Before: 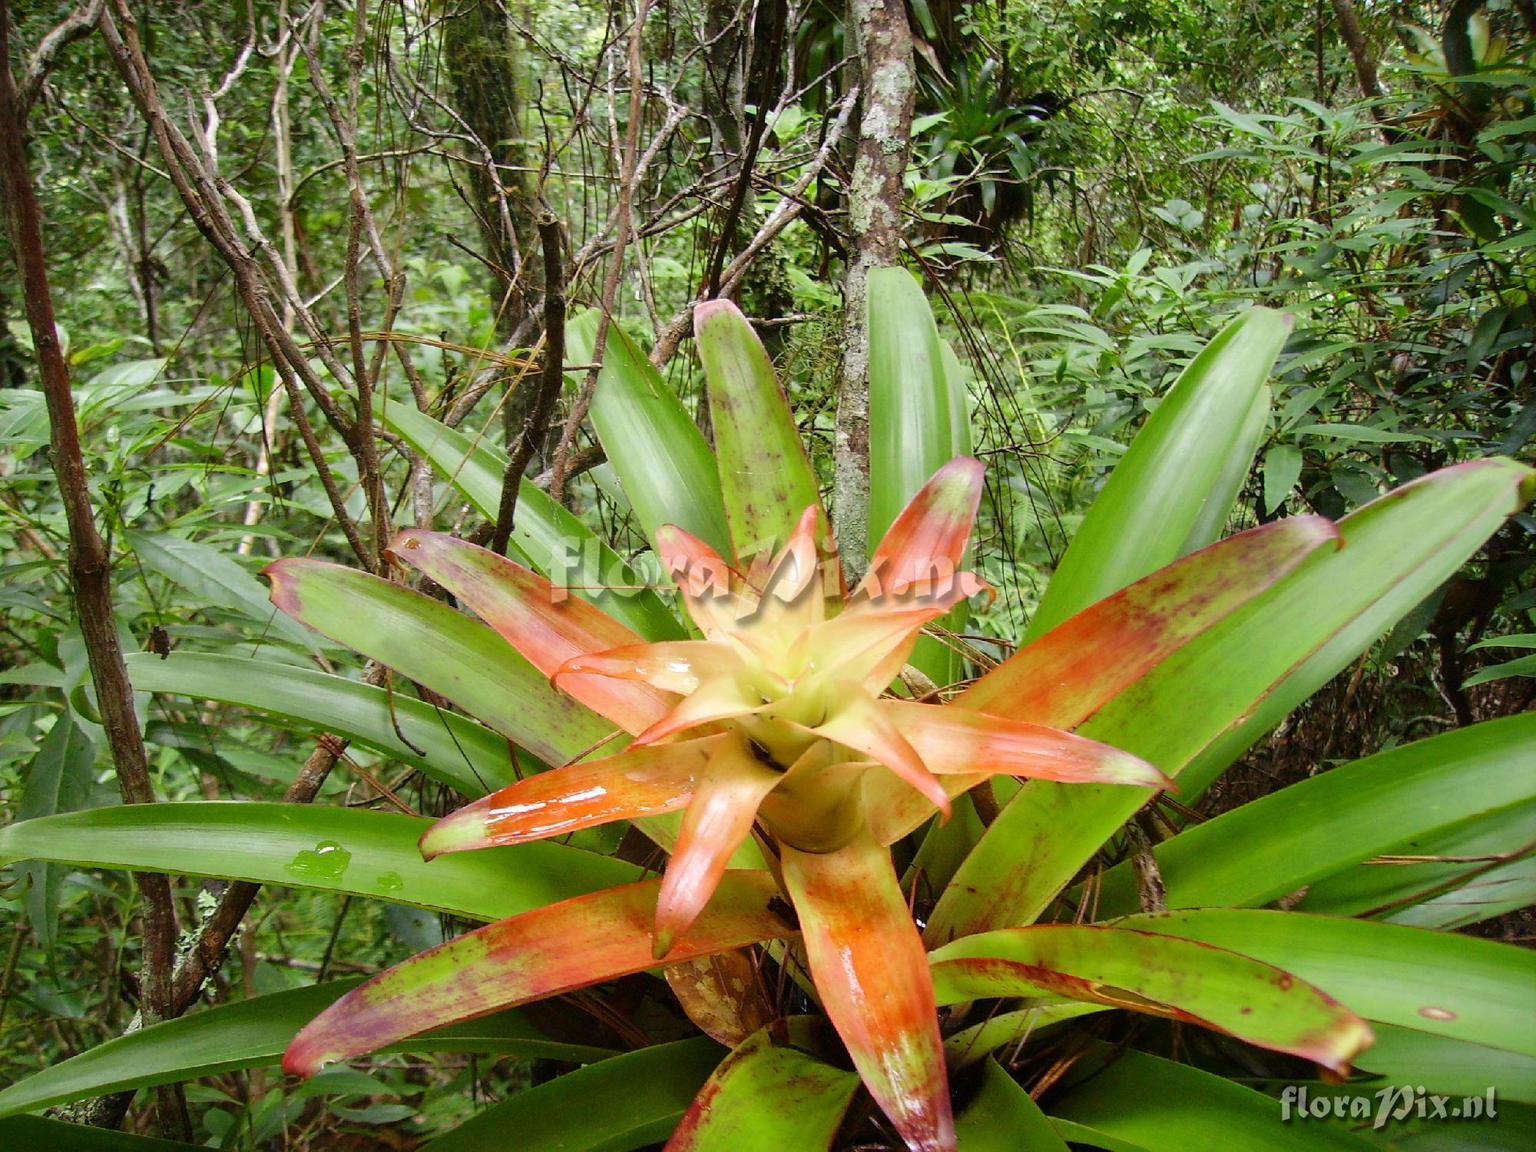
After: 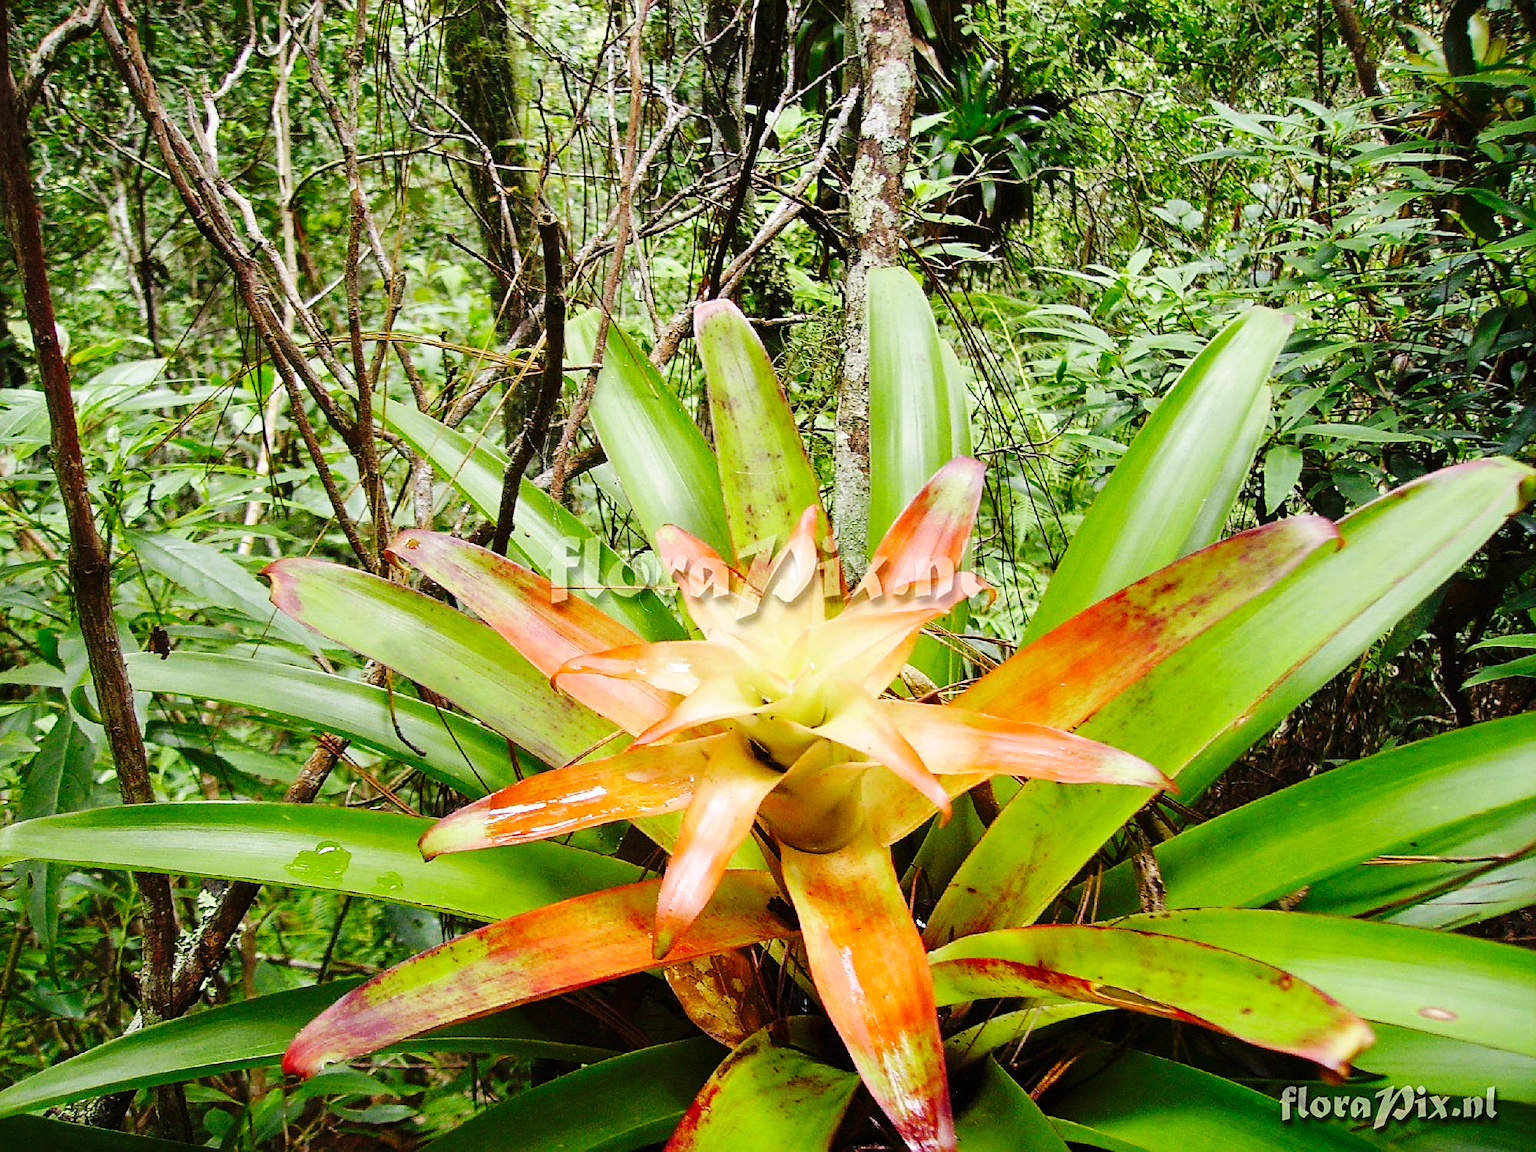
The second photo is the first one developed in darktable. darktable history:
base curve: curves: ch0 [(0, 0) (0.036, 0.025) (0.121, 0.166) (0.206, 0.329) (0.605, 0.79) (1, 1)], preserve colors none
sharpen: on, module defaults
